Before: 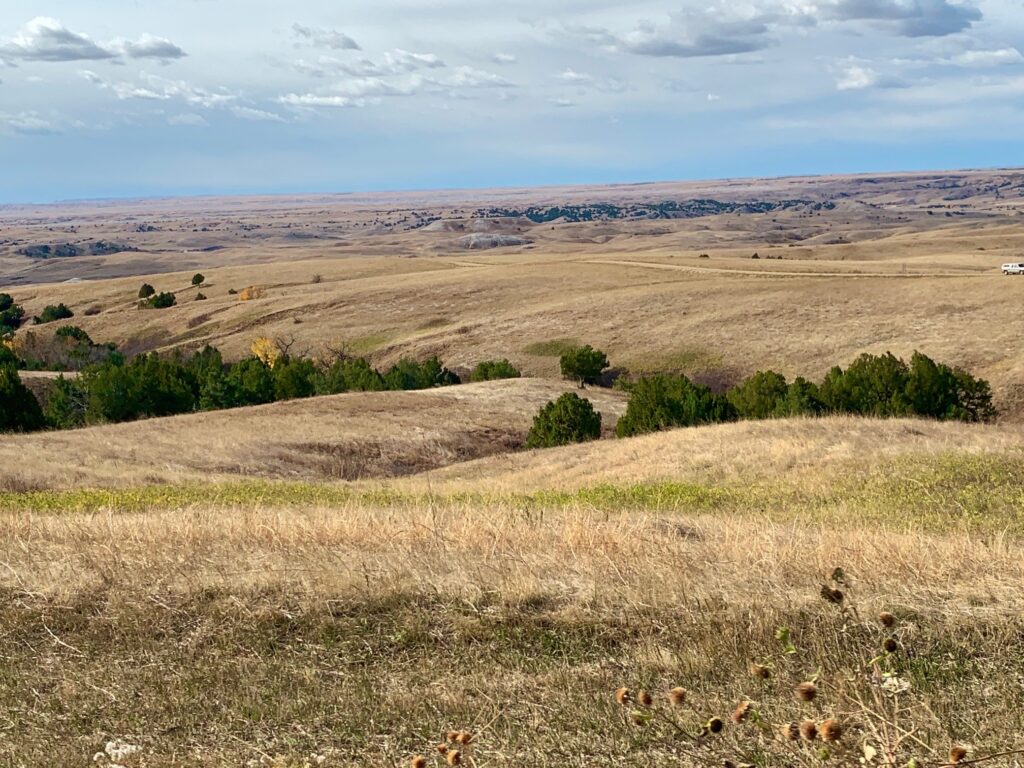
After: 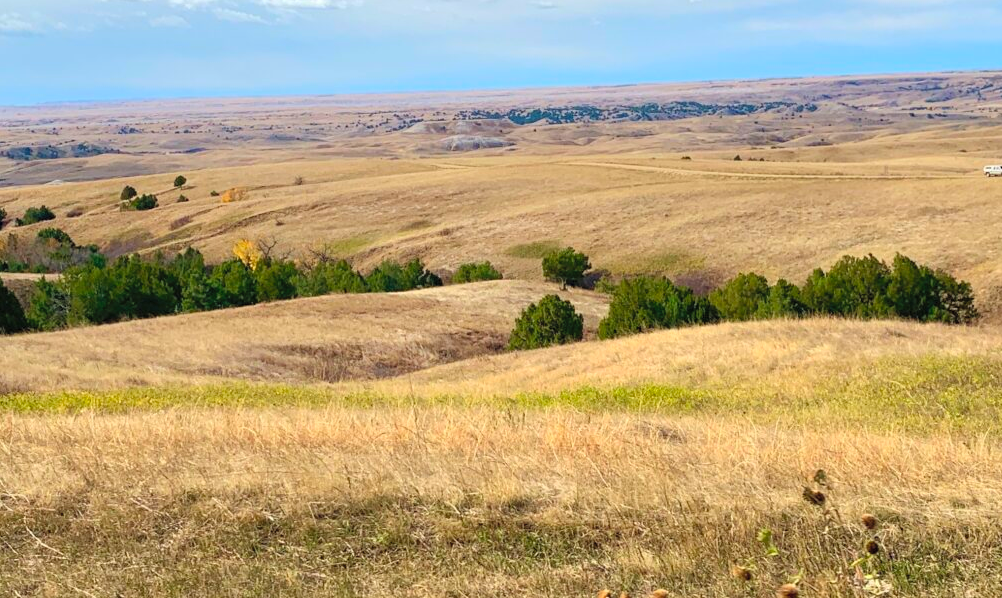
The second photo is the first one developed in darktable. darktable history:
crop and rotate: left 1.814%, top 12.818%, right 0.25%, bottom 9.225%
contrast brightness saturation: contrast 0.07, brightness 0.18, saturation 0.4
